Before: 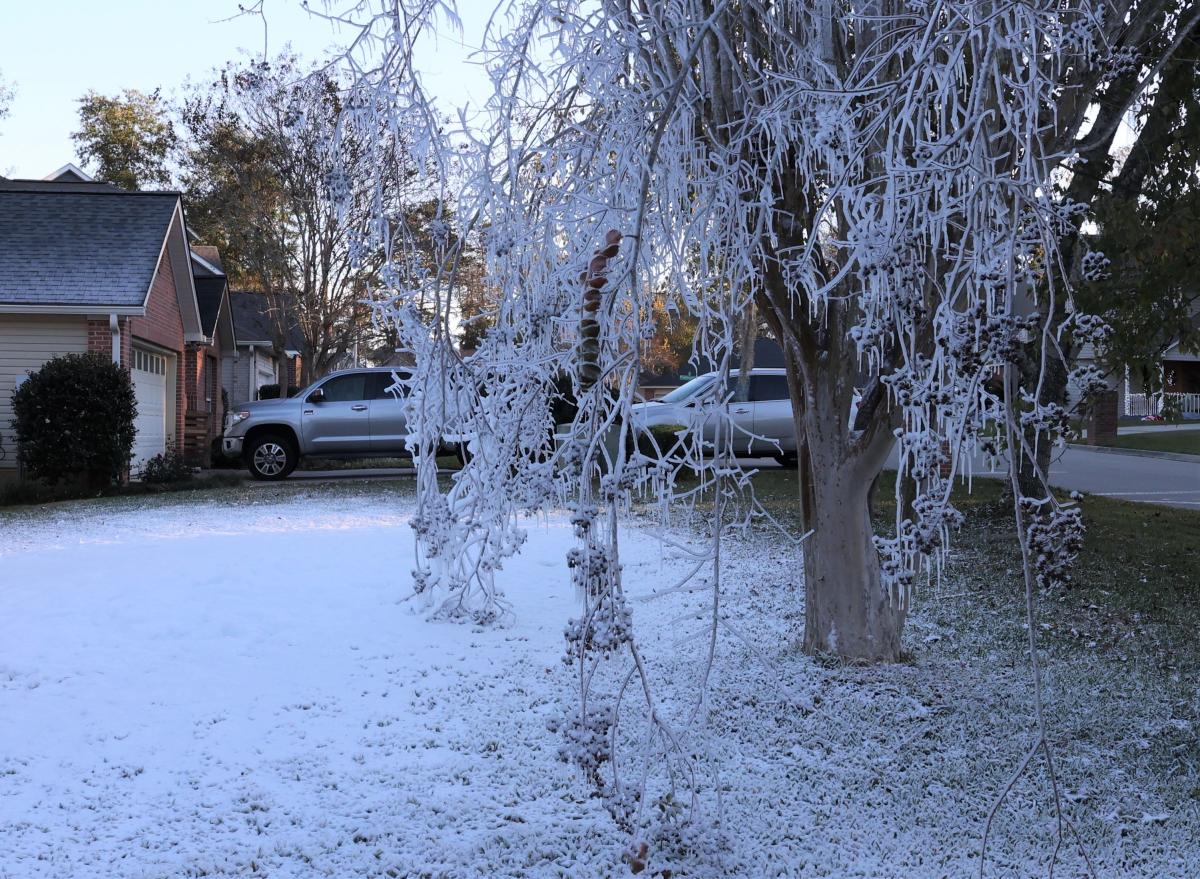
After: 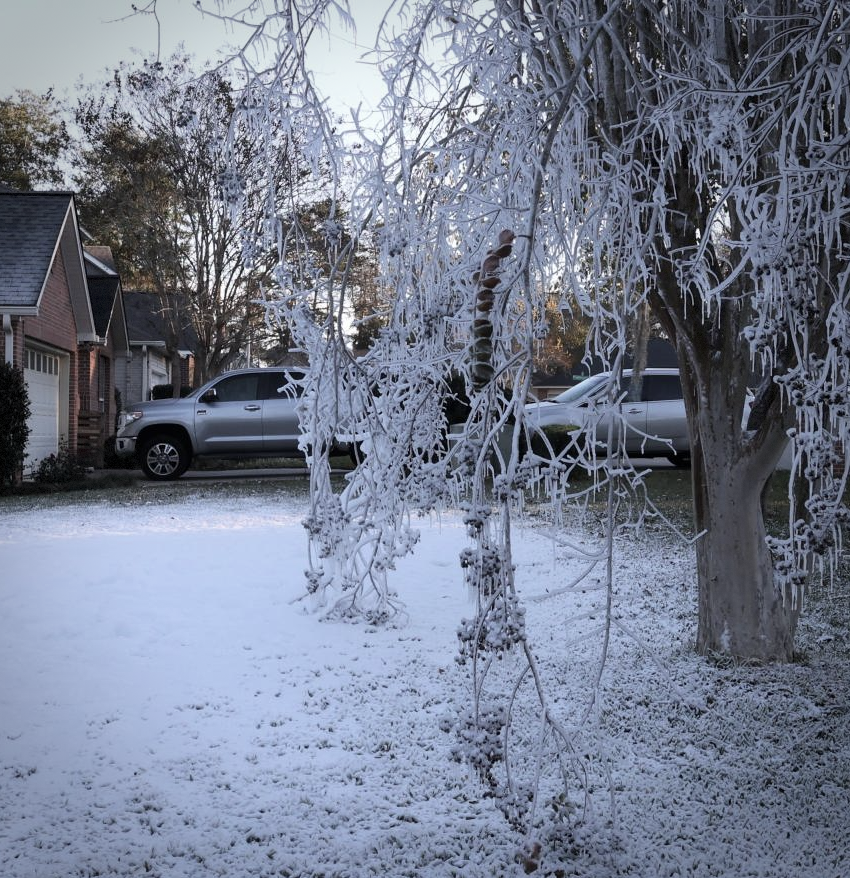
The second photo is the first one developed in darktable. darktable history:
contrast brightness saturation: contrast 0.099, saturation -0.351
crop and rotate: left 8.949%, right 20.2%
vignetting: fall-off start 67.43%, fall-off radius 67.13%, saturation -0.001, automatic ratio true, dithering 8-bit output
